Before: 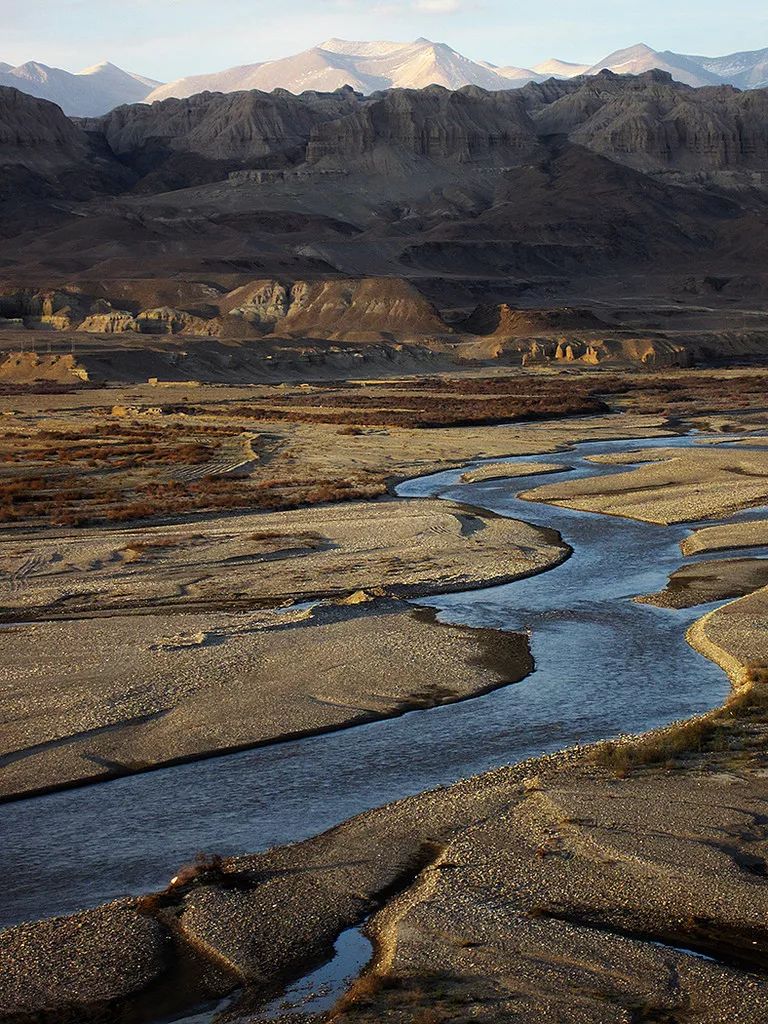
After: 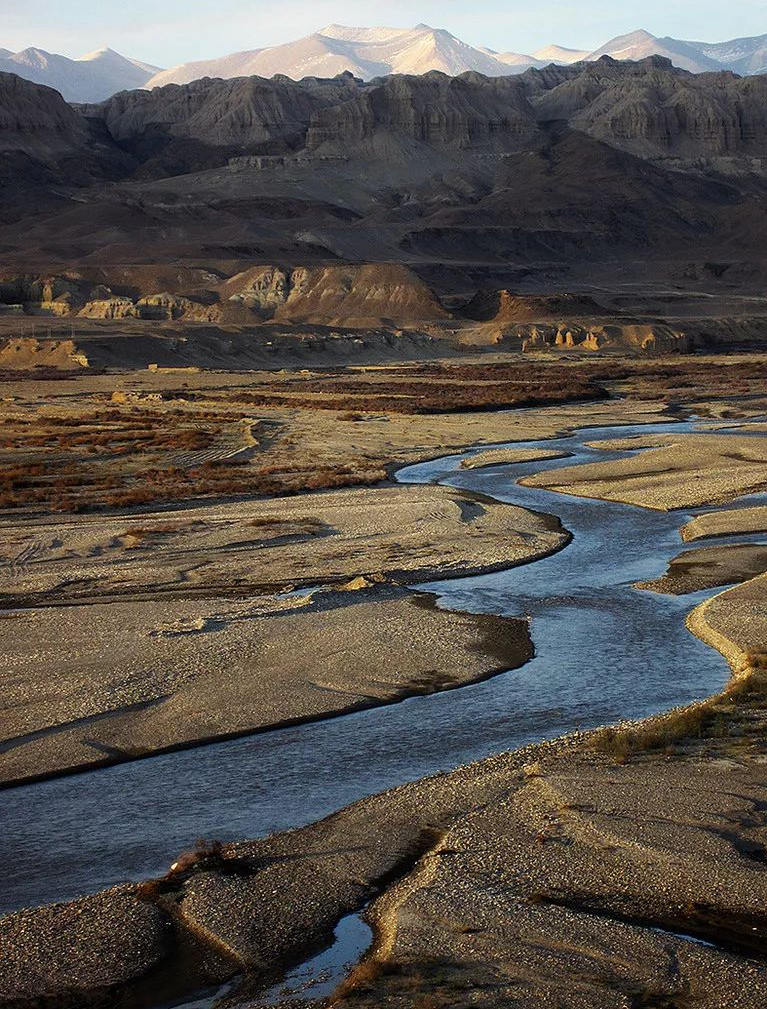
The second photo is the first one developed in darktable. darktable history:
crop: top 1.394%, right 0.09%
